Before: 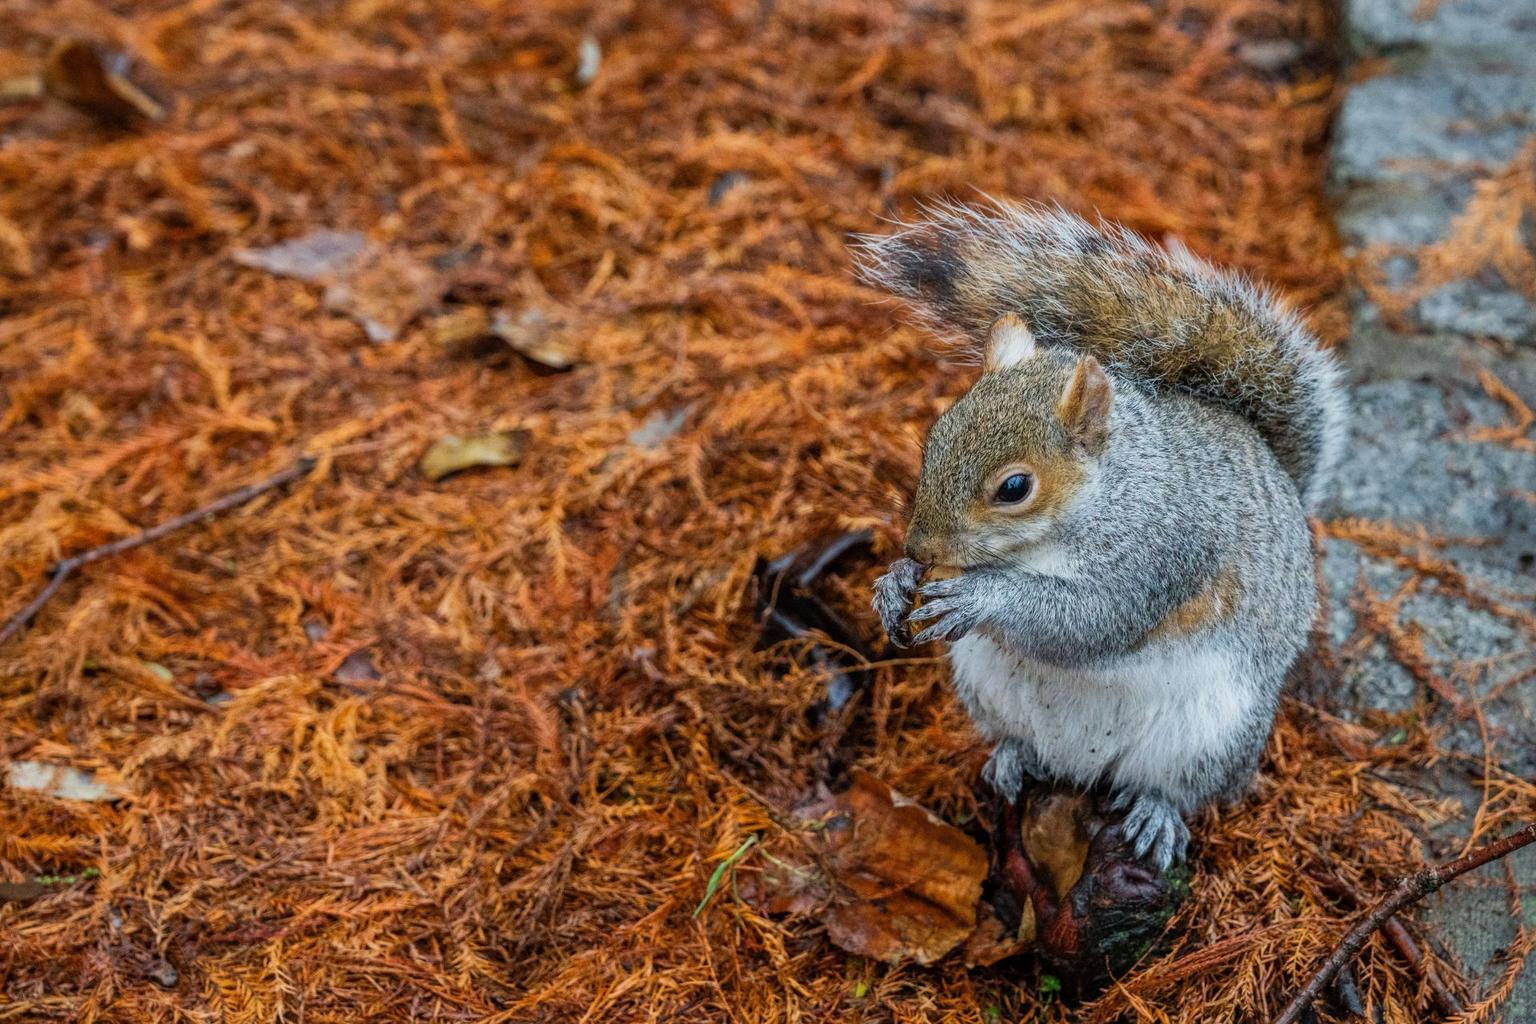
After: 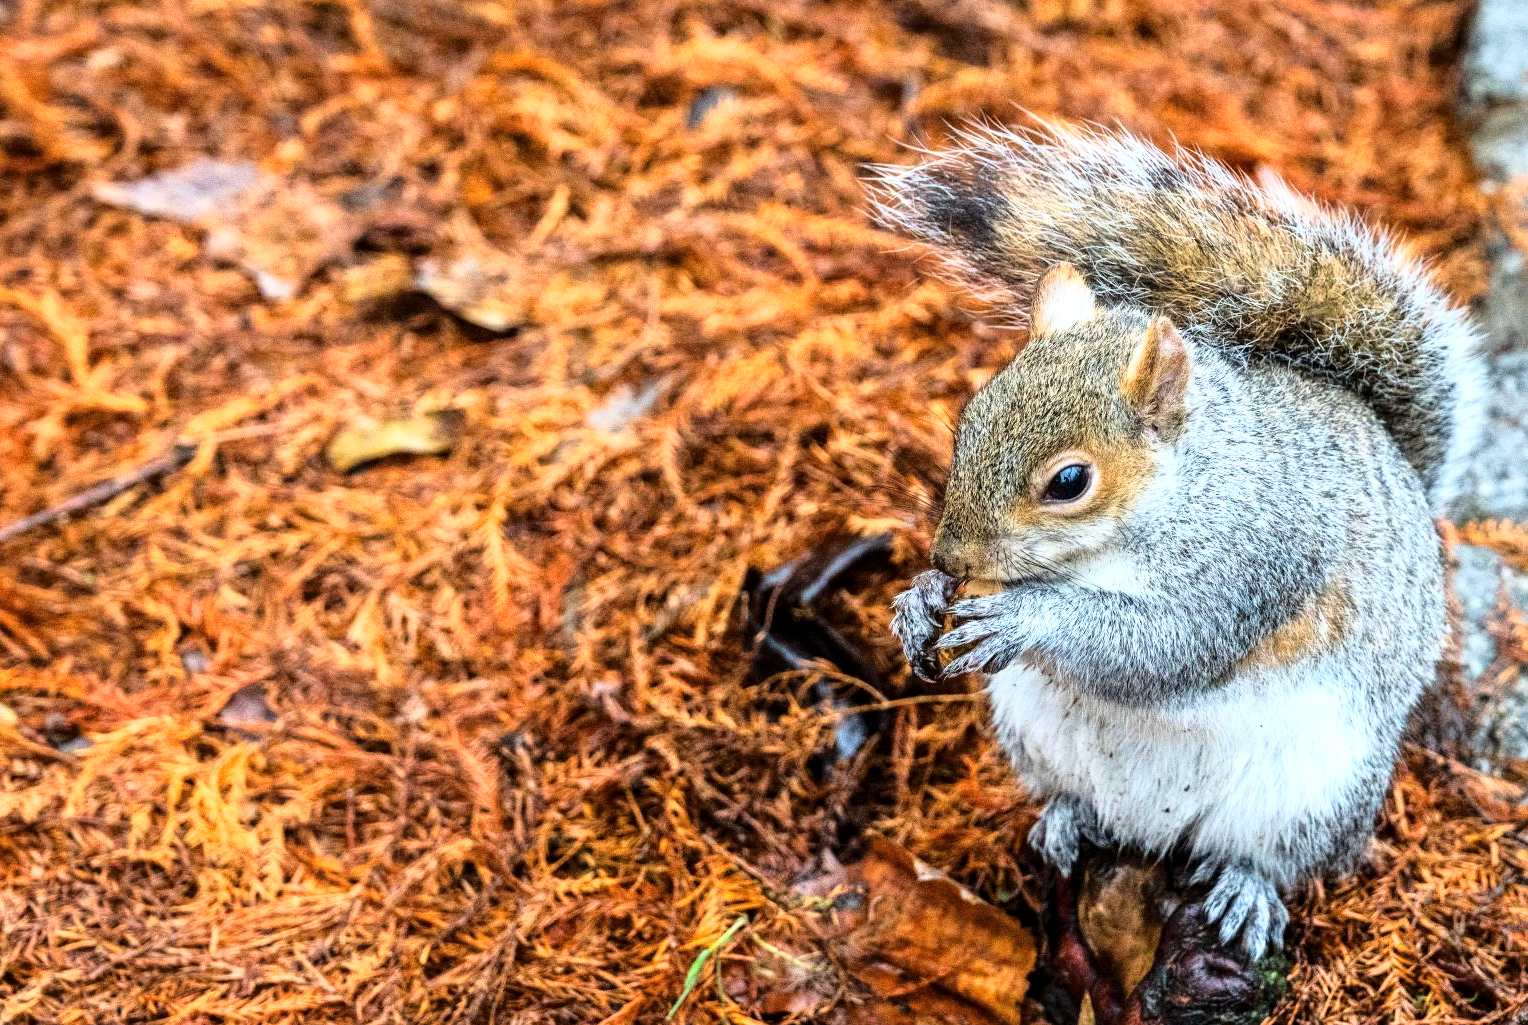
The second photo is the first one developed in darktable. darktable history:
base curve: curves: ch0 [(0, 0) (0.026, 0.03) (0.109, 0.232) (0.351, 0.748) (0.669, 0.968) (1, 1)]
crop and rotate: left 10.373%, top 10.054%, right 10.007%, bottom 9.794%
tone equalizer: on, module defaults
local contrast: highlights 103%, shadows 101%, detail 119%, midtone range 0.2
